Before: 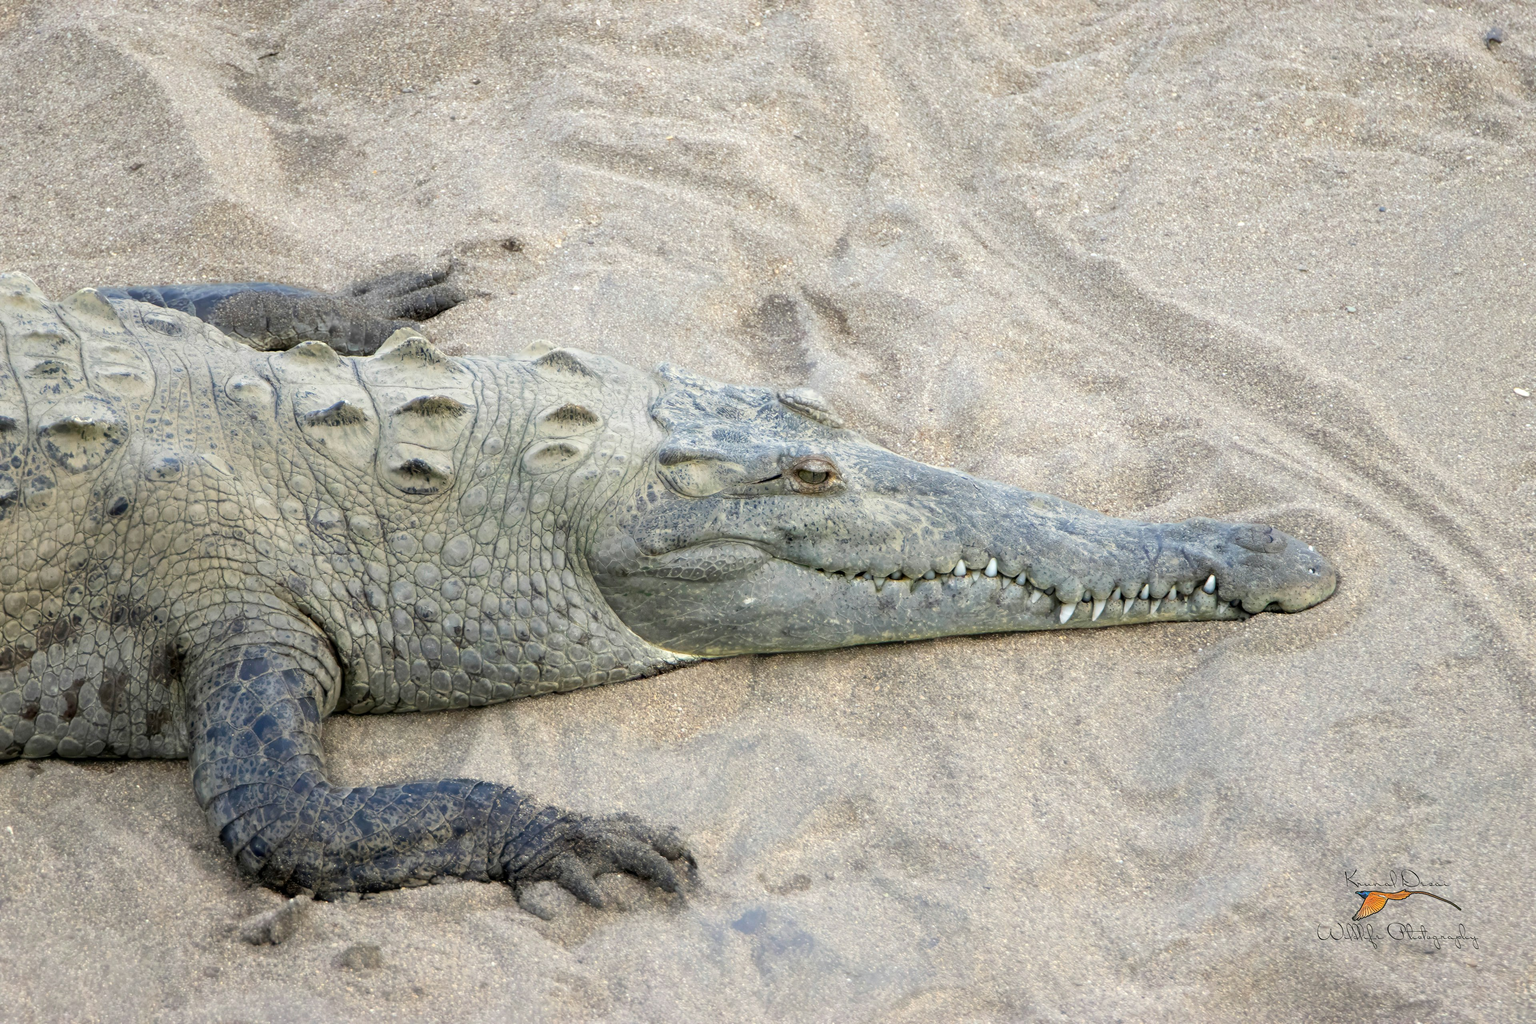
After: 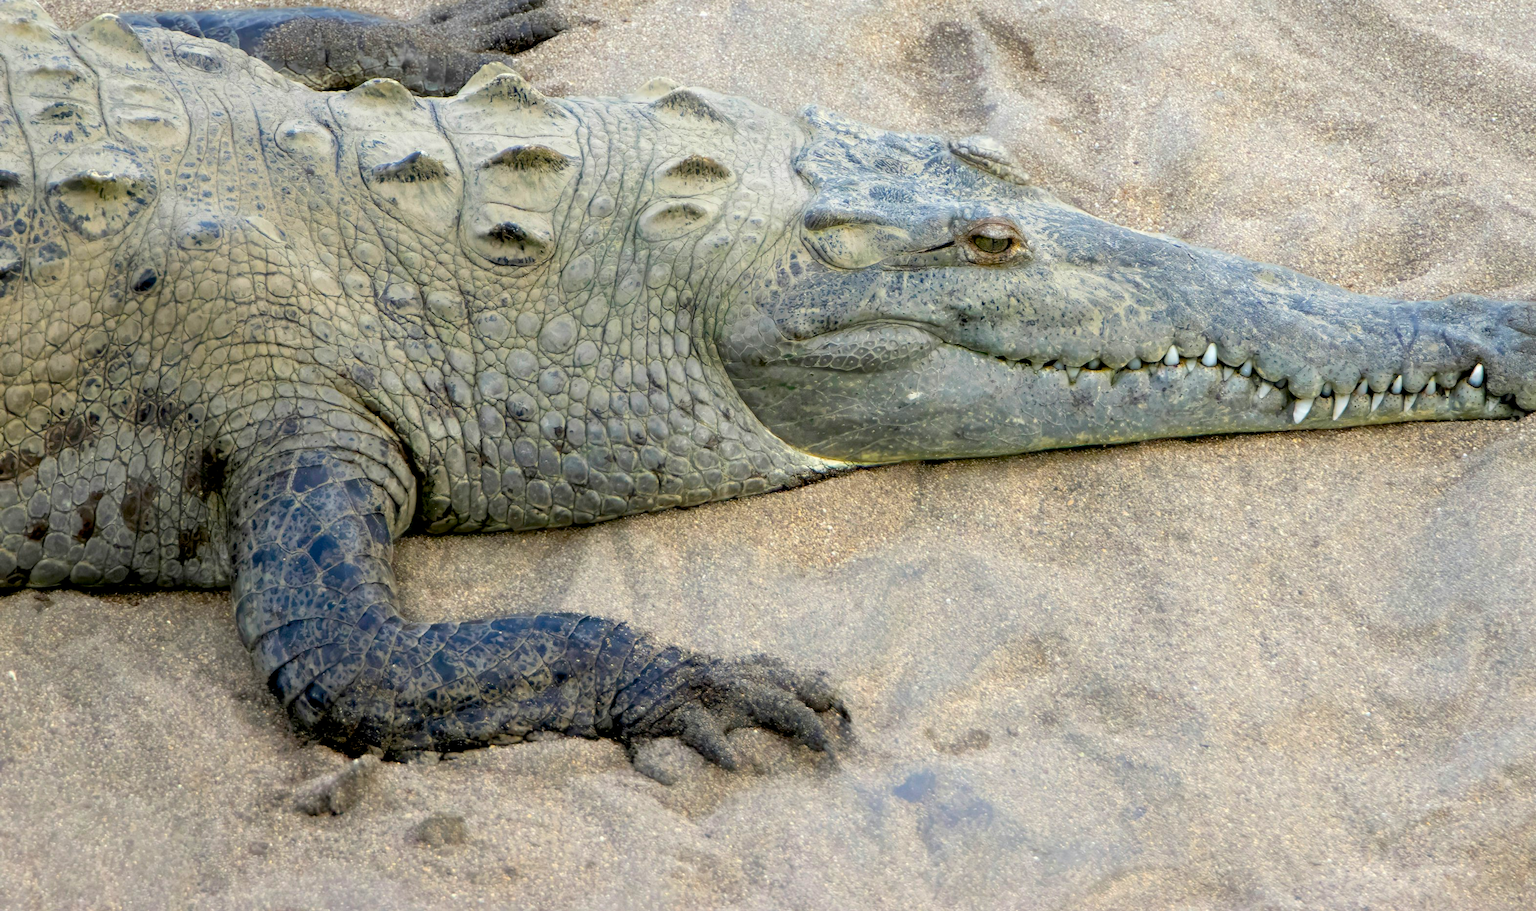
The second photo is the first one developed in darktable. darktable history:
crop: top 27.034%, right 18.035%
color balance rgb: power › hue 214.82°, global offset › luminance -1.419%, perceptual saturation grading › global saturation 24.974%, global vibrance 20%
